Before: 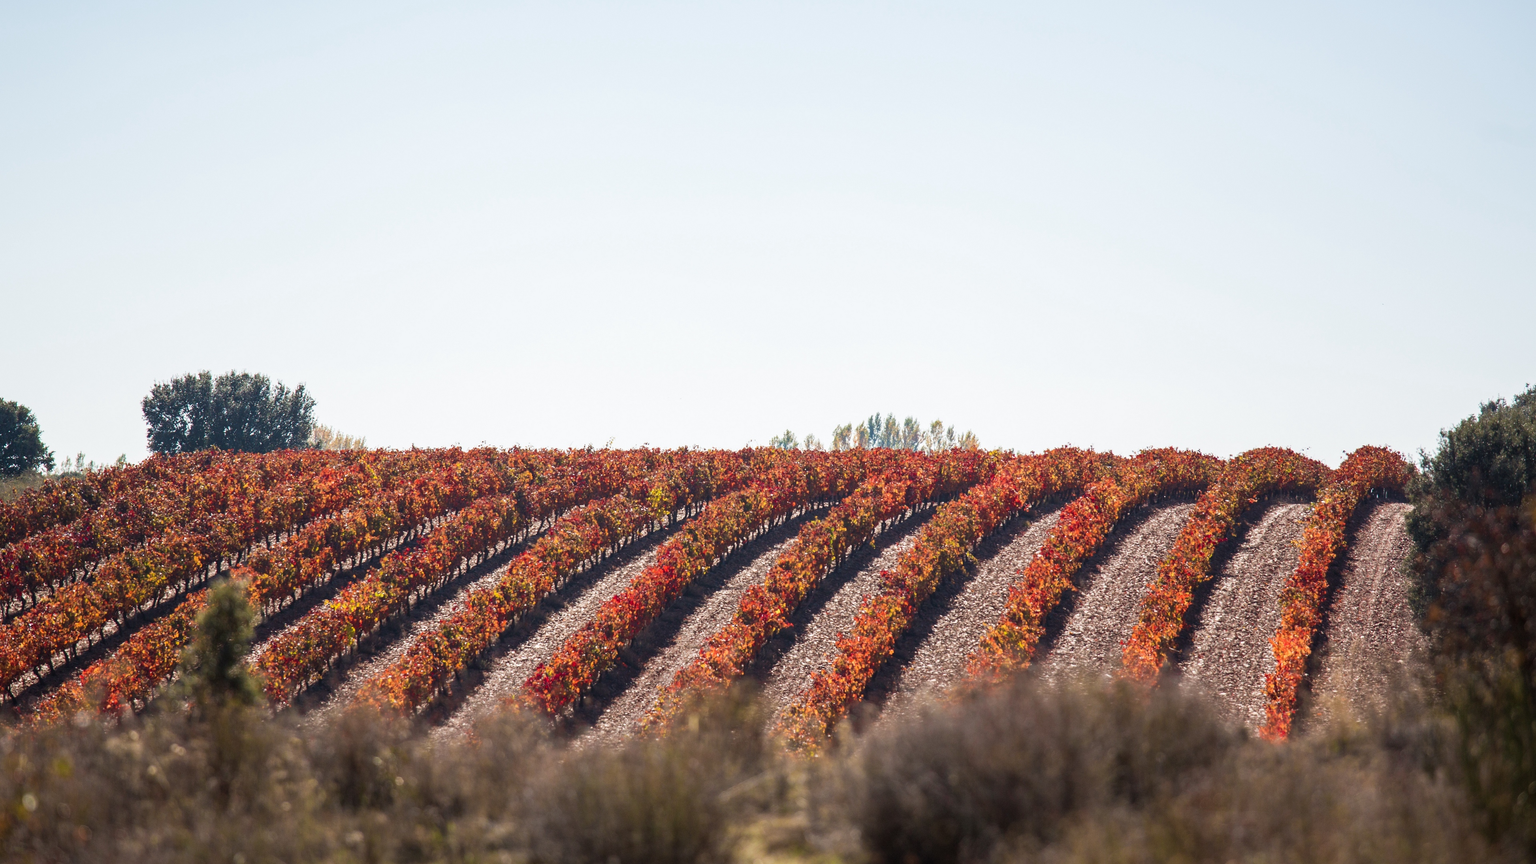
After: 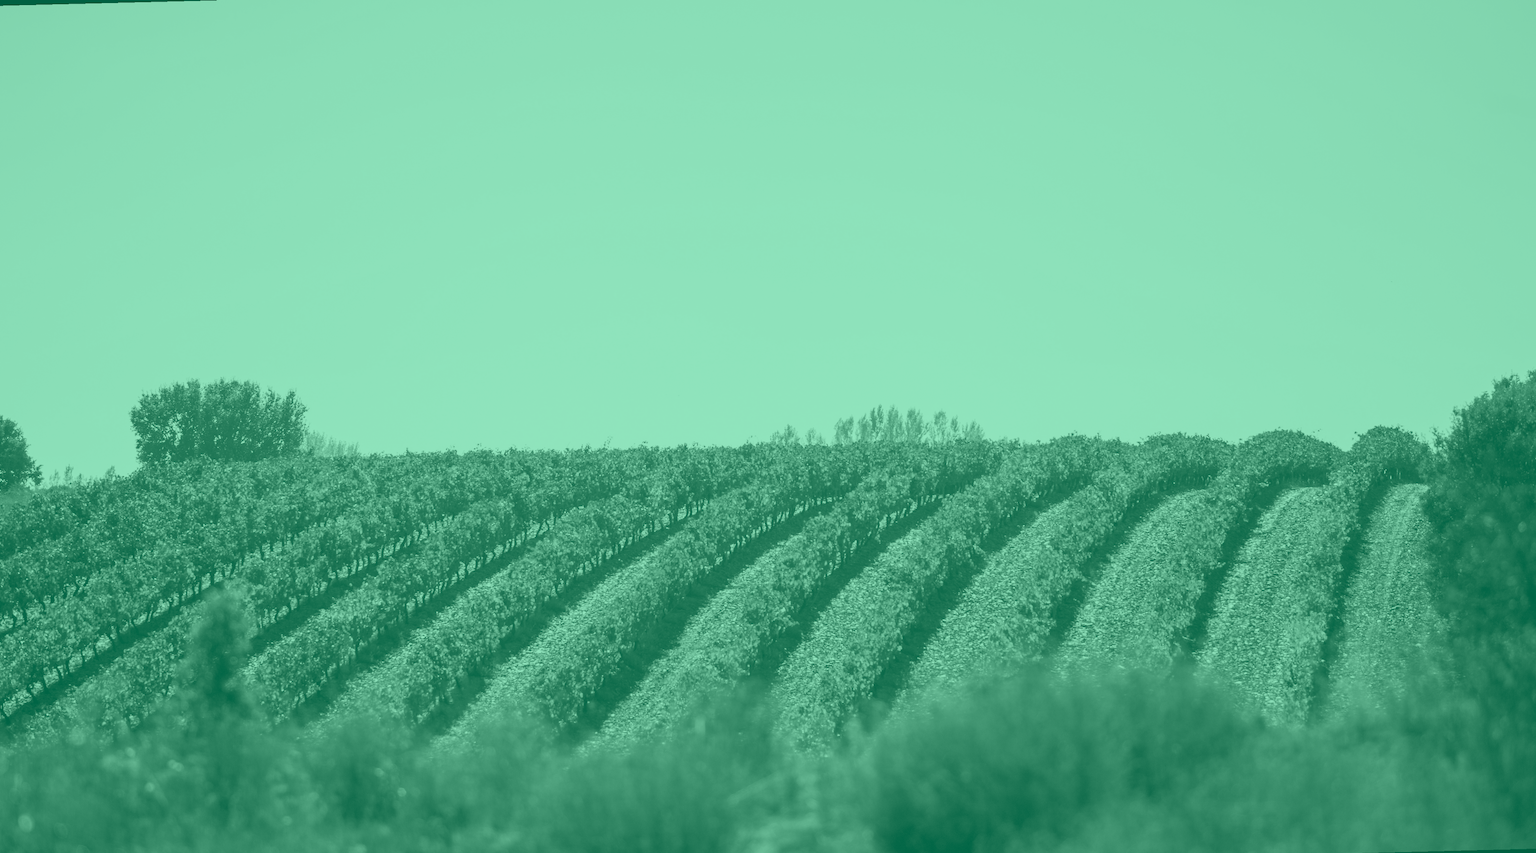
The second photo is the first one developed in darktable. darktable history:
rotate and perspective: rotation -1.42°, crop left 0.016, crop right 0.984, crop top 0.035, crop bottom 0.965
colorize: hue 147.6°, saturation 65%, lightness 21.64%
